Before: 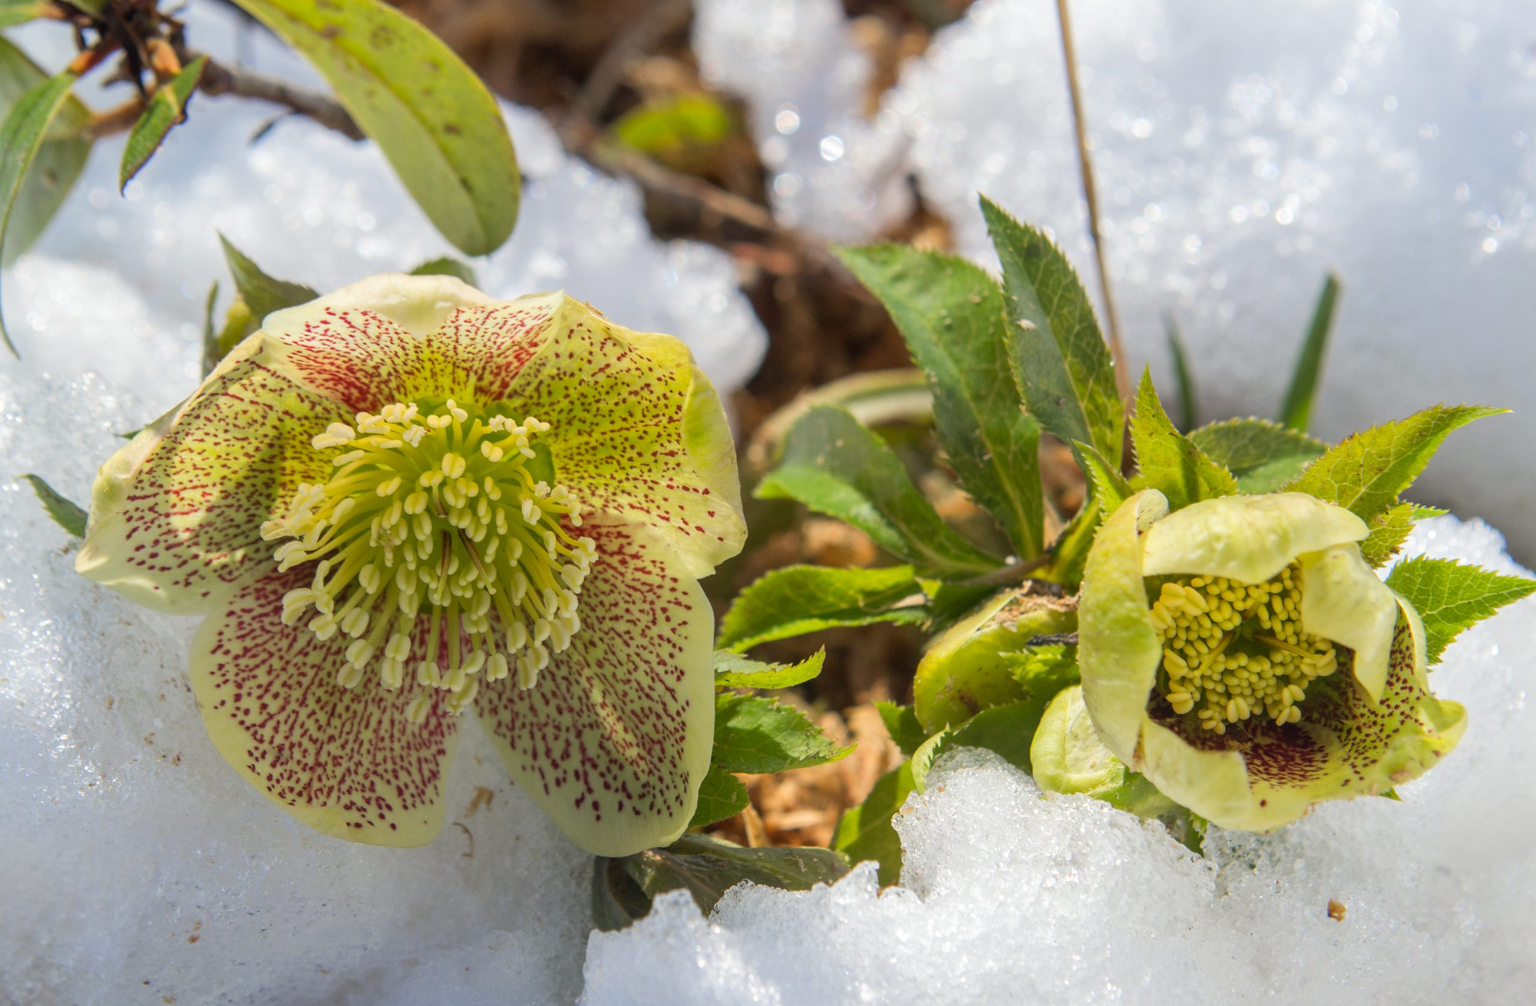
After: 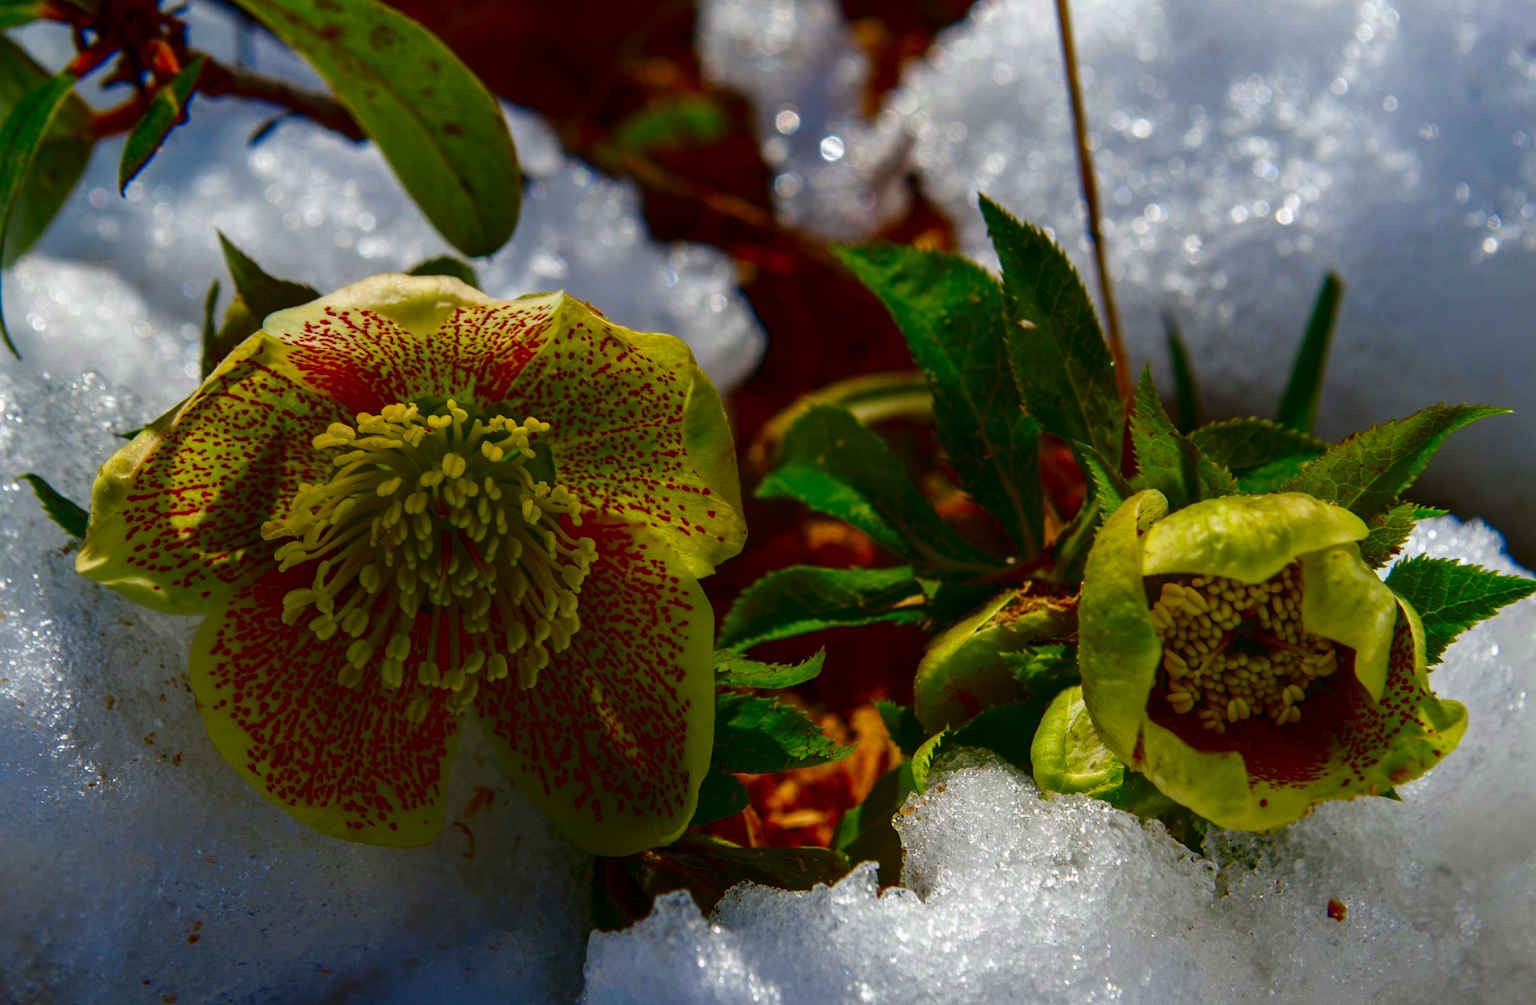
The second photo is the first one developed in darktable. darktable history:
contrast brightness saturation: brightness -0.992, saturation 0.986
